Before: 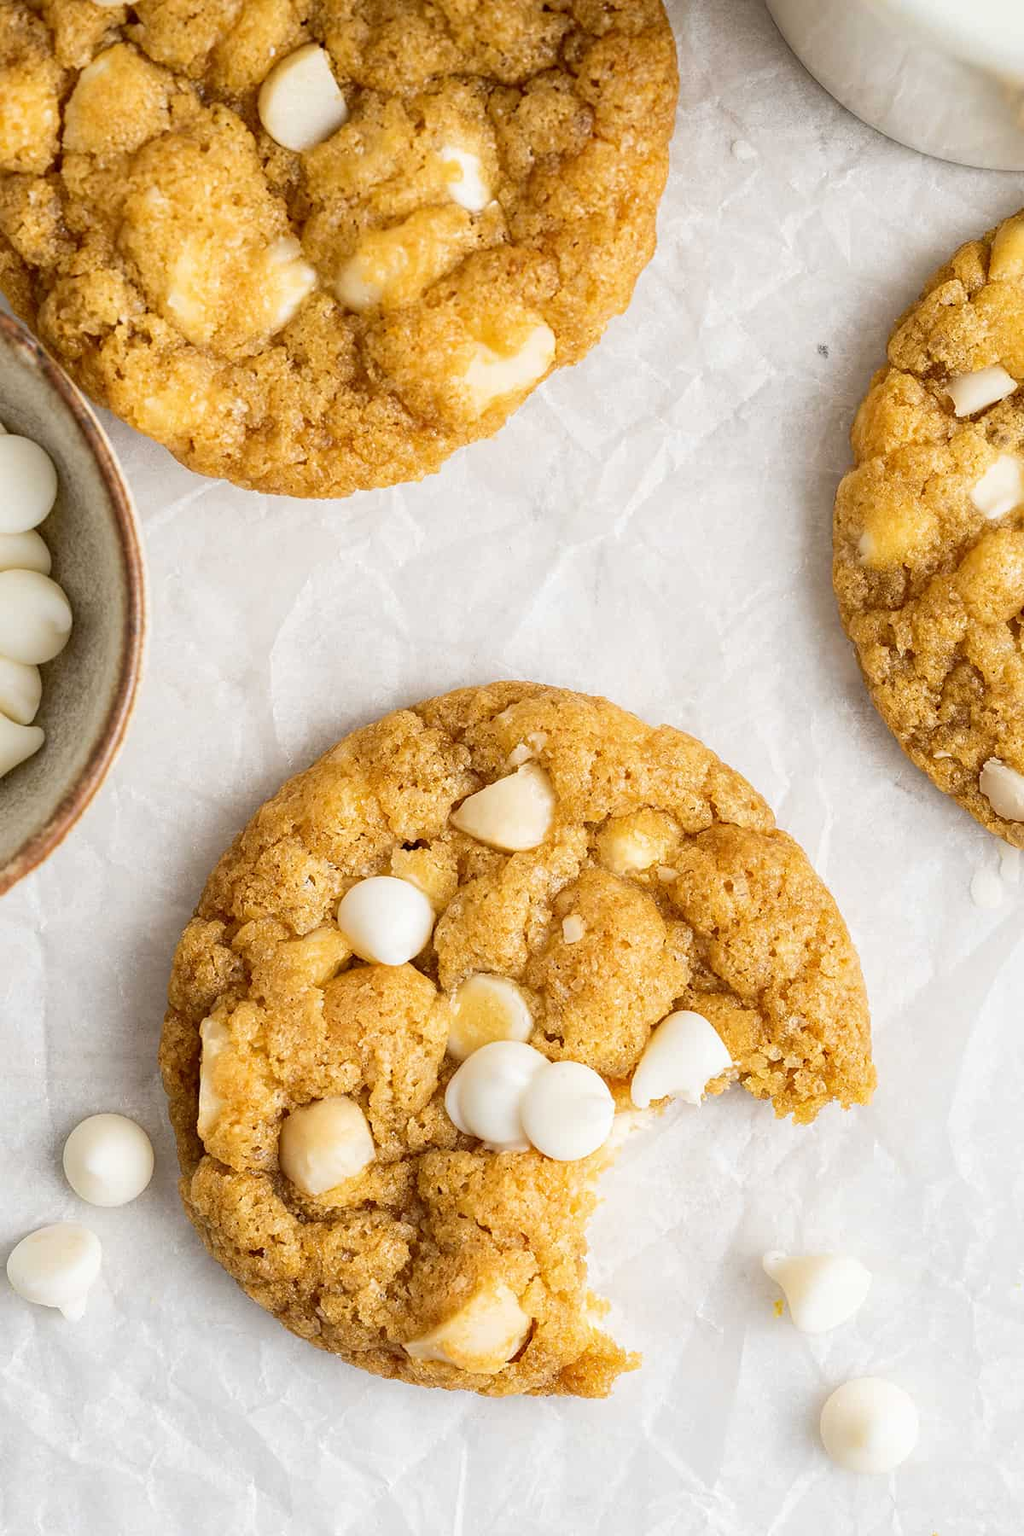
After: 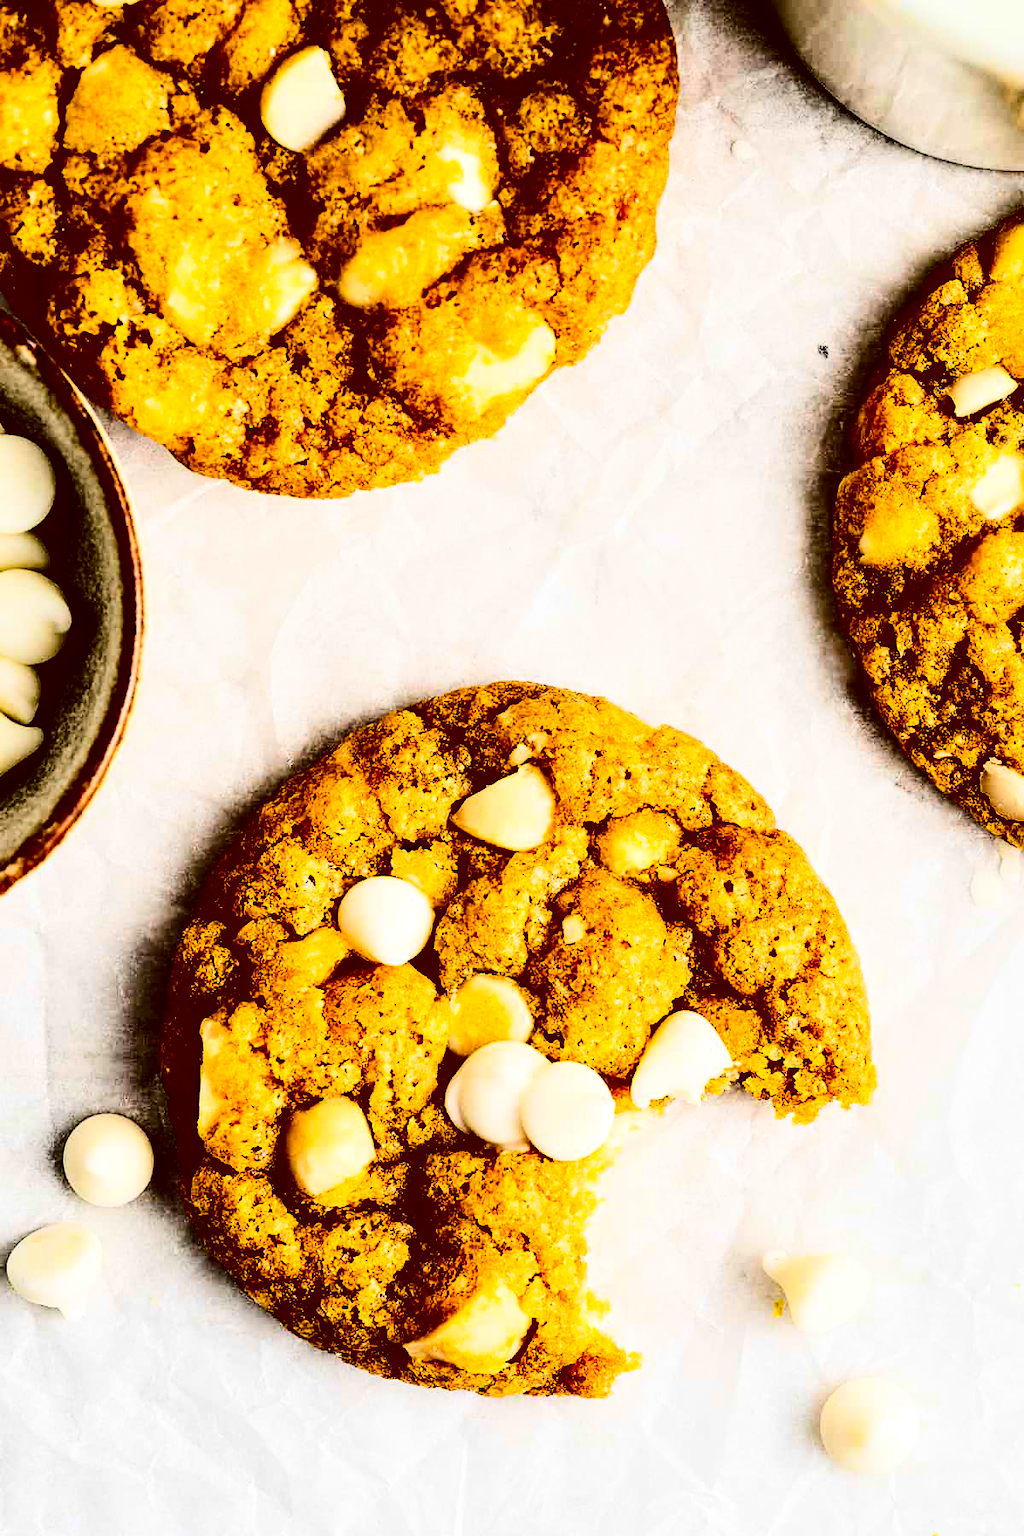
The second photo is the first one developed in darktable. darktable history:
contrast equalizer: y [[0.546, 0.552, 0.554, 0.554, 0.552, 0.546], [0.5 ×6], [0.5 ×6], [0 ×6], [0 ×6]]
contrast brightness saturation: contrast 0.77, brightness -1, saturation 1
